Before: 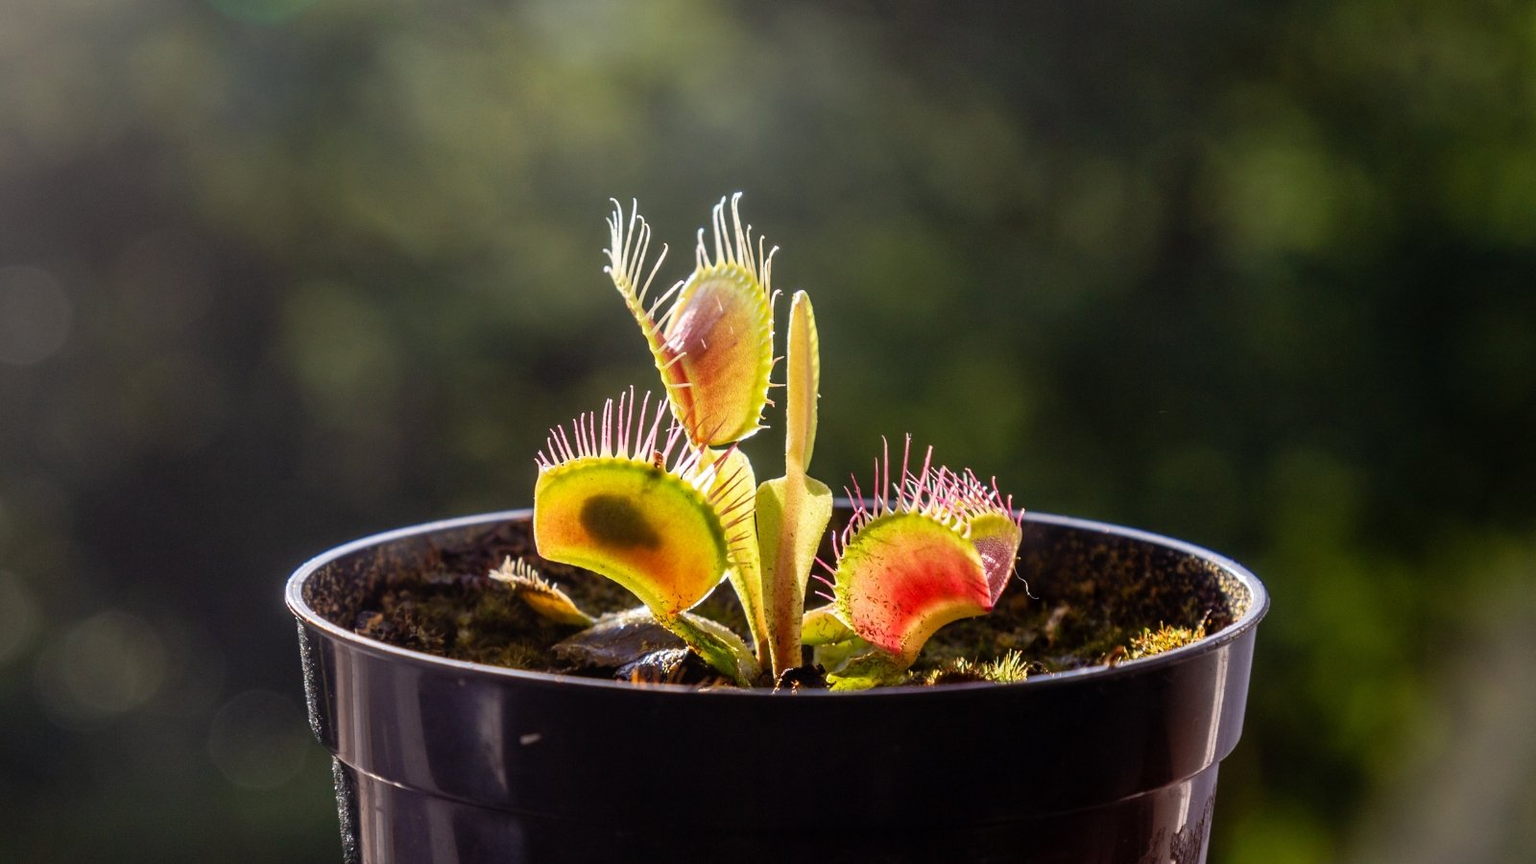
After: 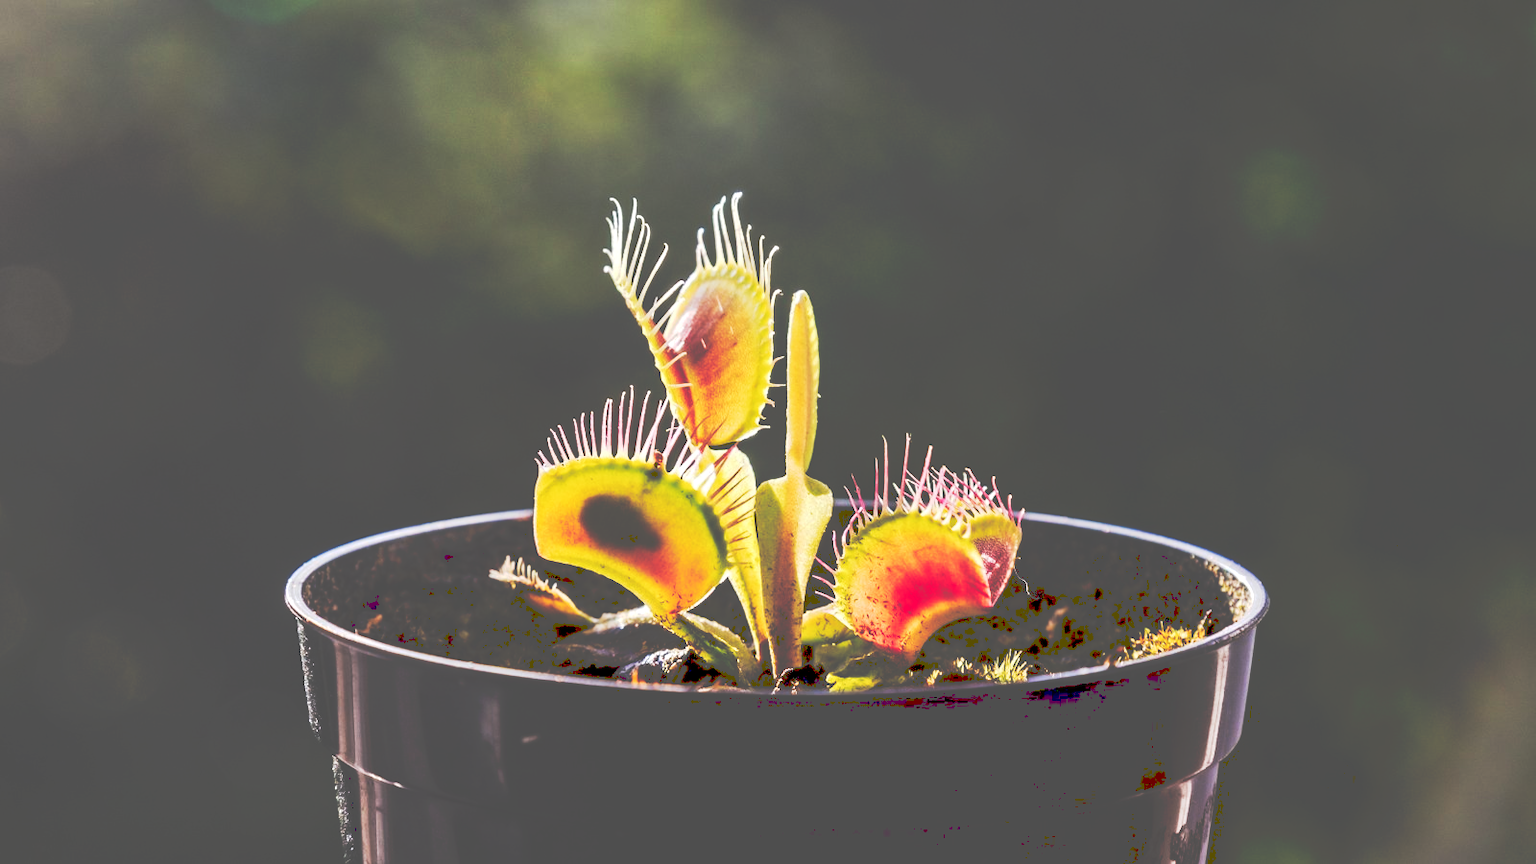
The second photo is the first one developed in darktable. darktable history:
tone curve: curves: ch0 [(0, 0) (0.003, 0.331) (0.011, 0.333) (0.025, 0.333) (0.044, 0.334) (0.069, 0.335) (0.1, 0.338) (0.136, 0.342) (0.177, 0.347) (0.224, 0.352) (0.277, 0.359) (0.335, 0.39) (0.399, 0.434) (0.468, 0.509) (0.543, 0.615) (0.623, 0.731) (0.709, 0.814) (0.801, 0.88) (0.898, 0.921) (1, 1)], preserve colors none
contrast equalizer: y [[0.5, 0.5, 0.544, 0.569, 0.5, 0.5], [0.5 ×6], [0.5 ×6], [0 ×6], [0 ×6]]
